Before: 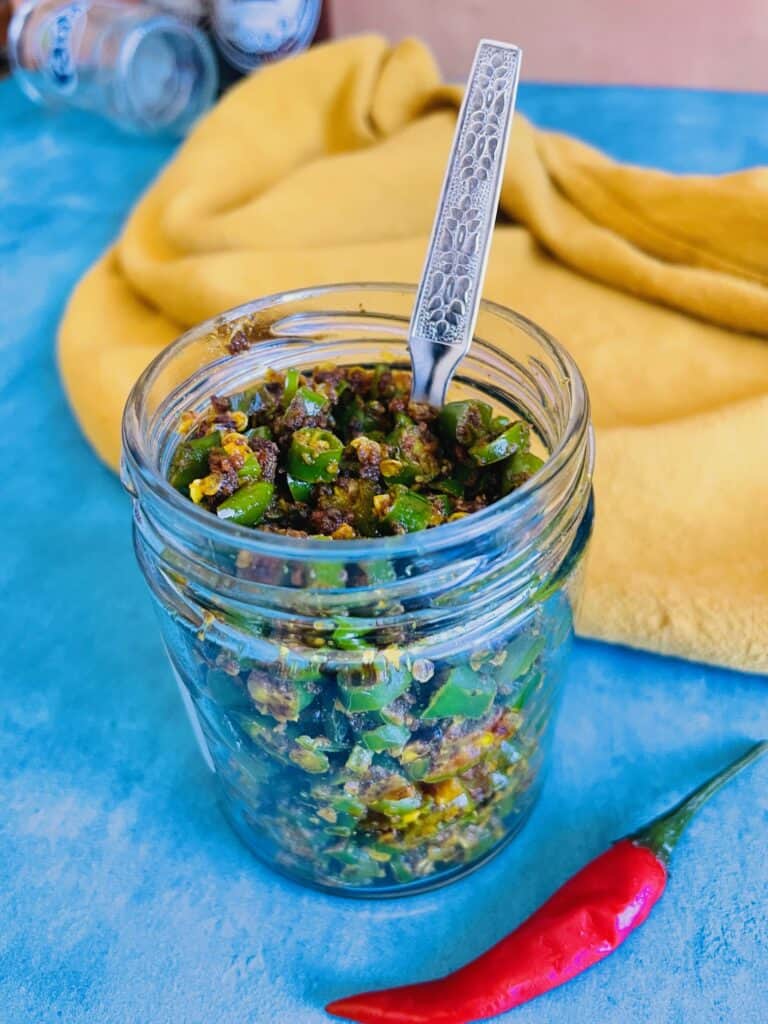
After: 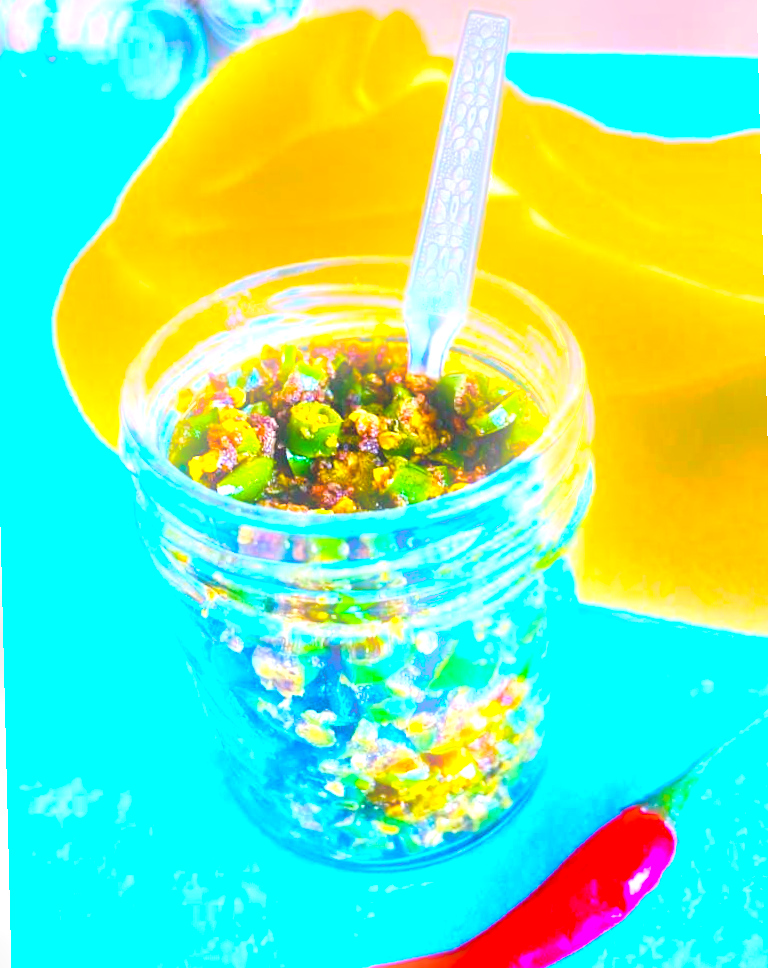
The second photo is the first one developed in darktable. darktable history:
rotate and perspective: rotation -1.42°, crop left 0.016, crop right 0.984, crop top 0.035, crop bottom 0.965
exposure: black level correction 0, exposure 1.5 EV, compensate highlight preservation false
bloom: size 9%, threshold 100%, strength 7%
color balance rgb: linear chroma grading › shadows 10%, linear chroma grading › highlights 10%, linear chroma grading › global chroma 15%, linear chroma grading › mid-tones 15%, perceptual saturation grading › global saturation 40%, perceptual saturation grading › highlights -25%, perceptual saturation grading › mid-tones 35%, perceptual saturation grading › shadows 35%, perceptual brilliance grading › global brilliance 11.29%, global vibrance 11.29%
